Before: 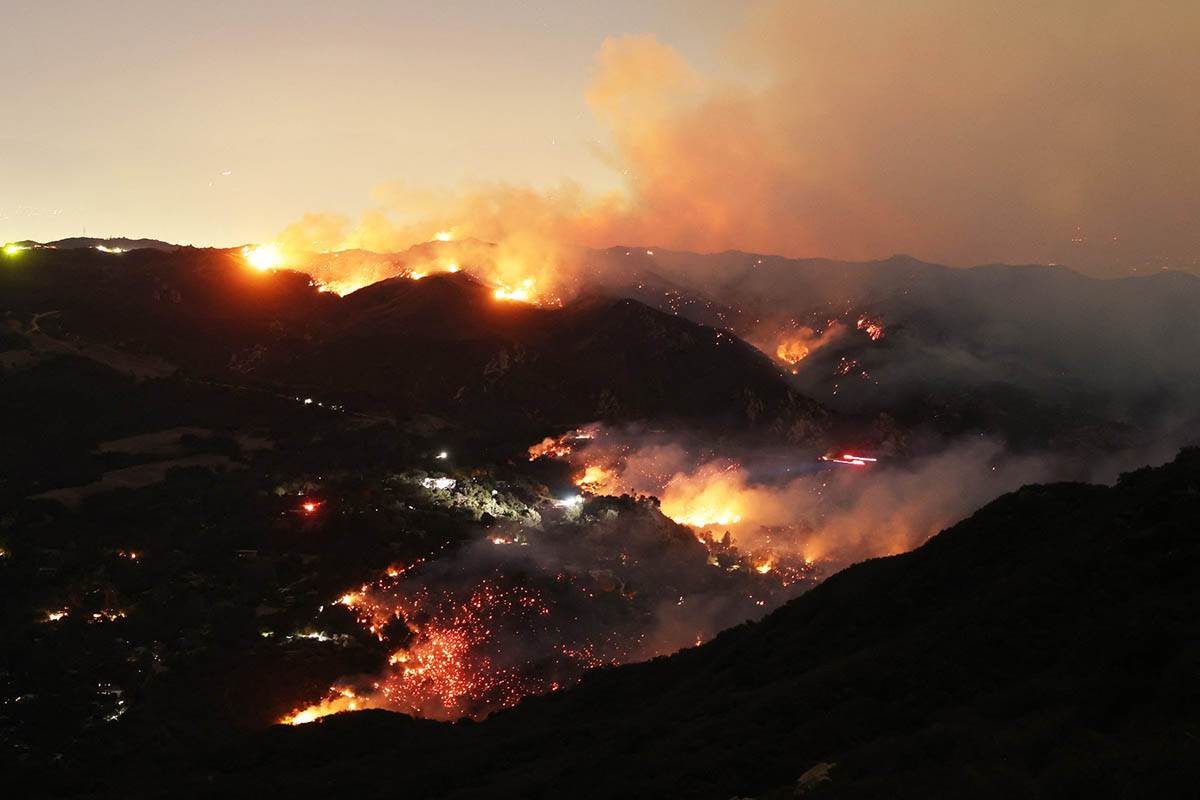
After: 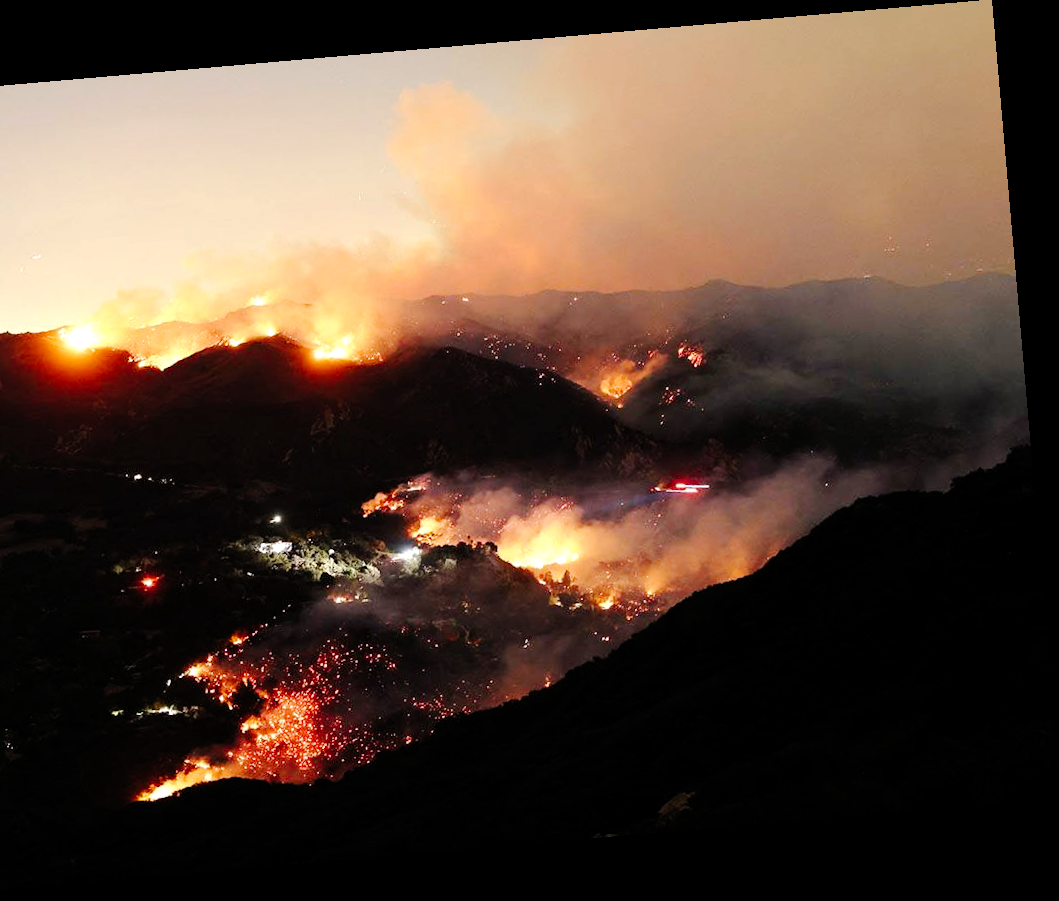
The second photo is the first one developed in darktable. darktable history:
tone equalizer: on, module defaults
tone curve: curves: ch0 [(0, 0) (0.003, 0.012) (0.011, 0.014) (0.025, 0.019) (0.044, 0.028) (0.069, 0.039) (0.1, 0.056) (0.136, 0.093) (0.177, 0.147) (0.224, 0.214) (0.277, 0.29) (0.335, 0.381) (0.399, 0.476) (0.468, 0.557) (0.543, 0.635) (0.623, 0.697) (0.709, 0.764) (0.801, 0.831) (0.898, 0.917) (1, 1)], preserve colors none
crop: left 16.145%
levels: levels [0.016, 0.484, 0.953]
rotate and perspective: rotation -4.98°, automatic cropping off
